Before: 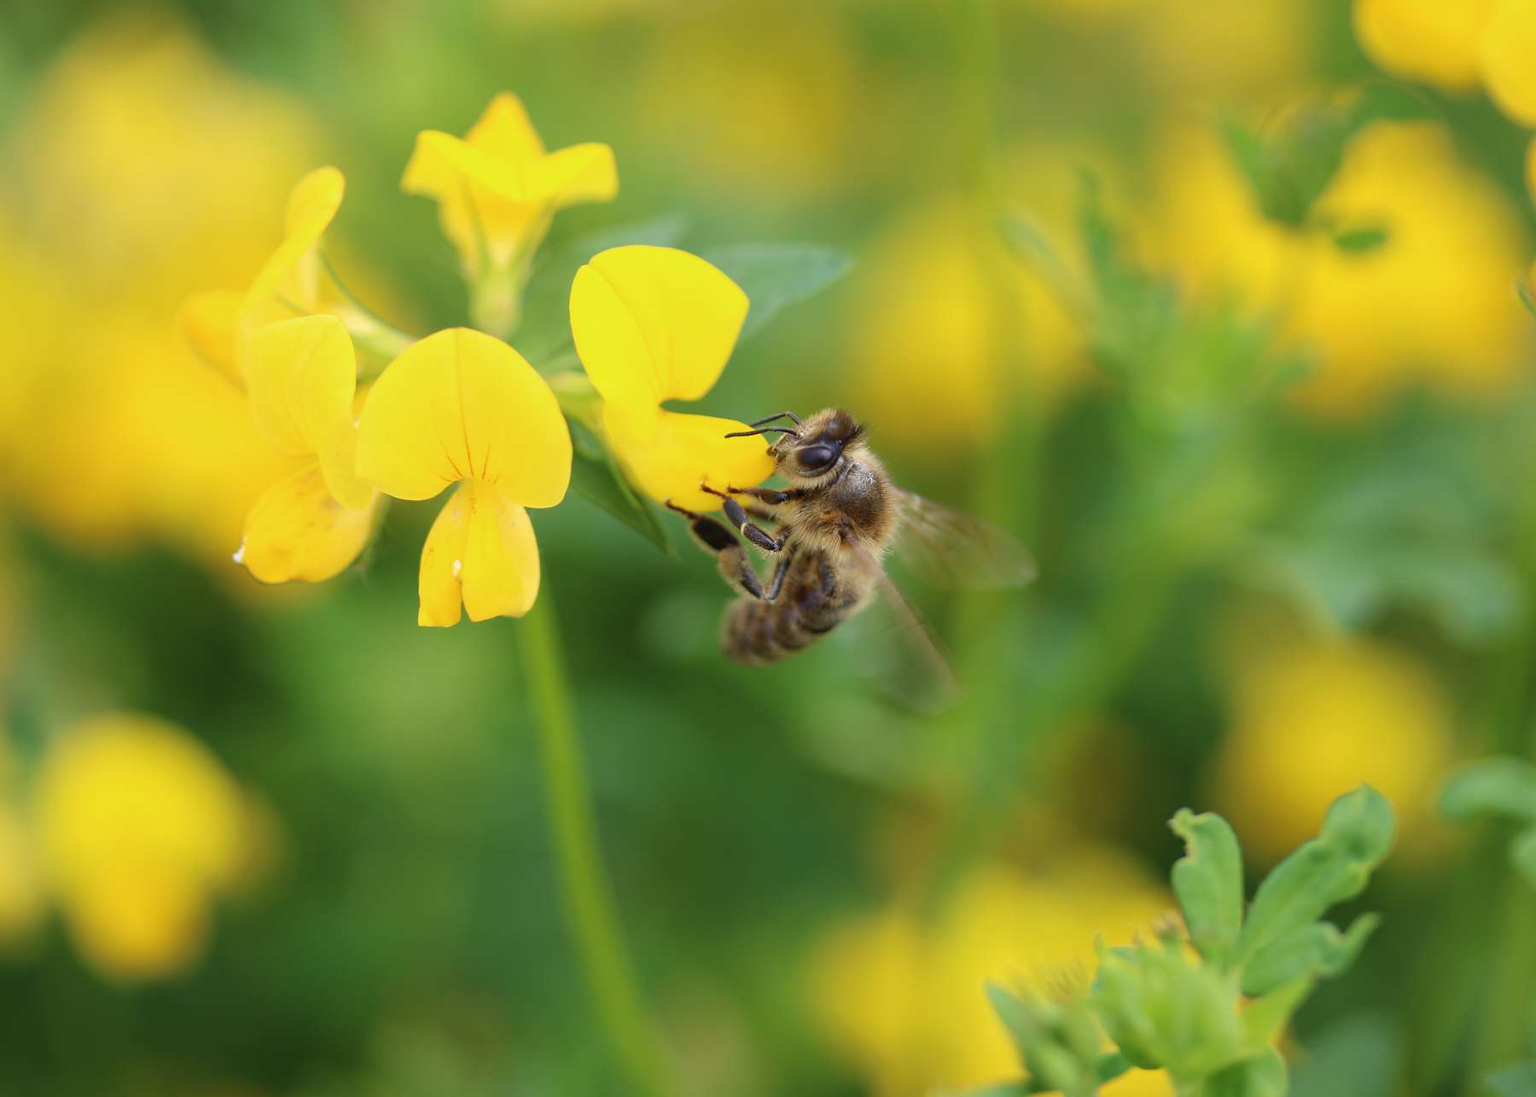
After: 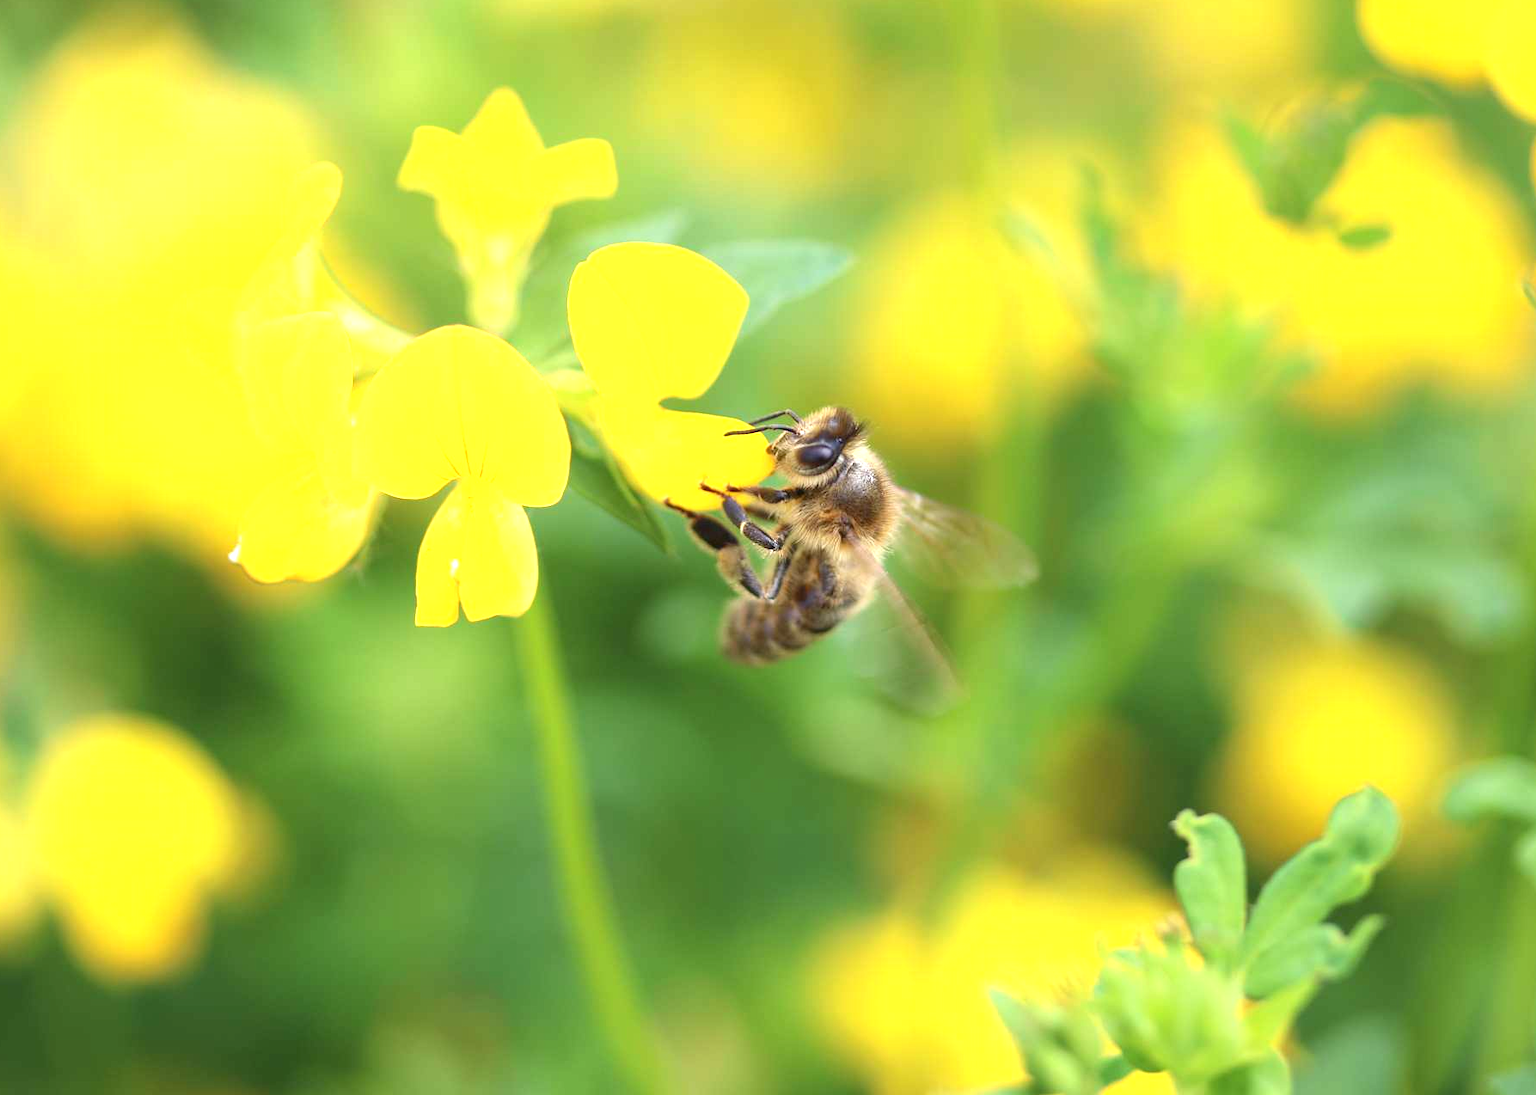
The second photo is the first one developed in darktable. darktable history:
crop: left 0.434%, top 0.485%, right 0.244%, bottom 0.386%
exposure: exposure 1 EV, compensate highlight preservation false
